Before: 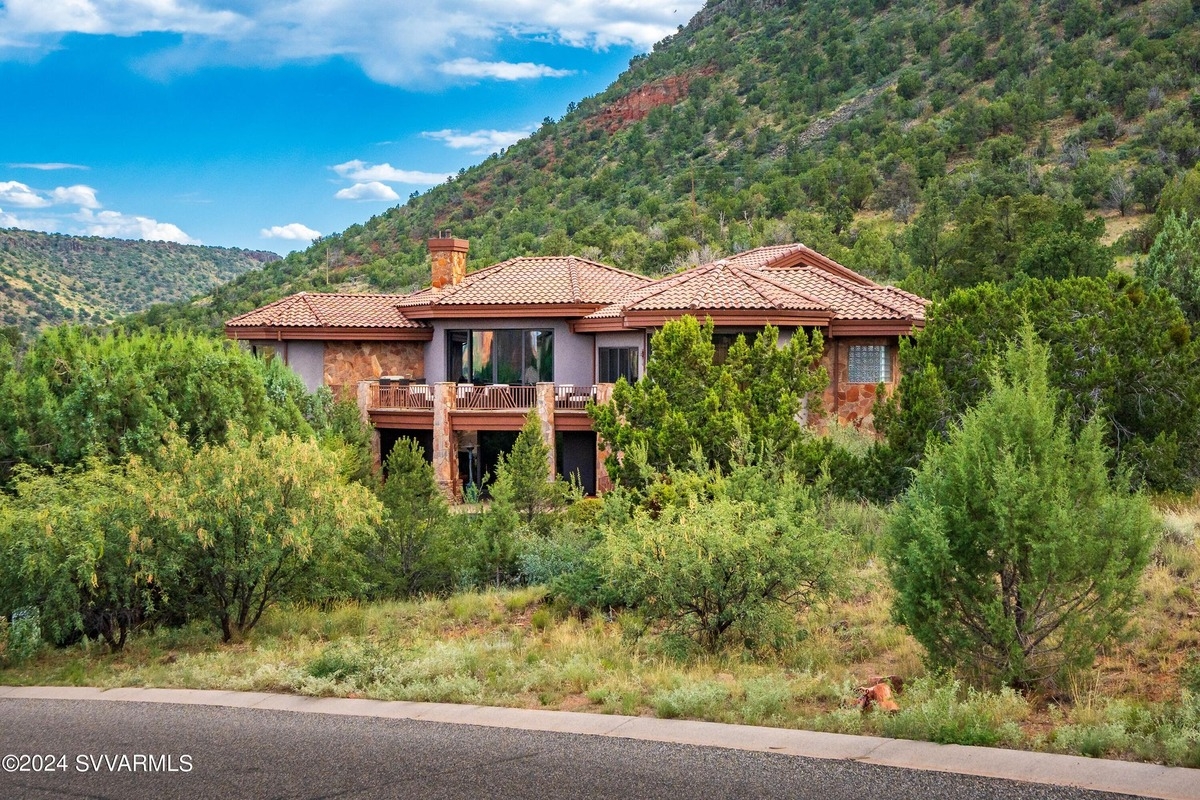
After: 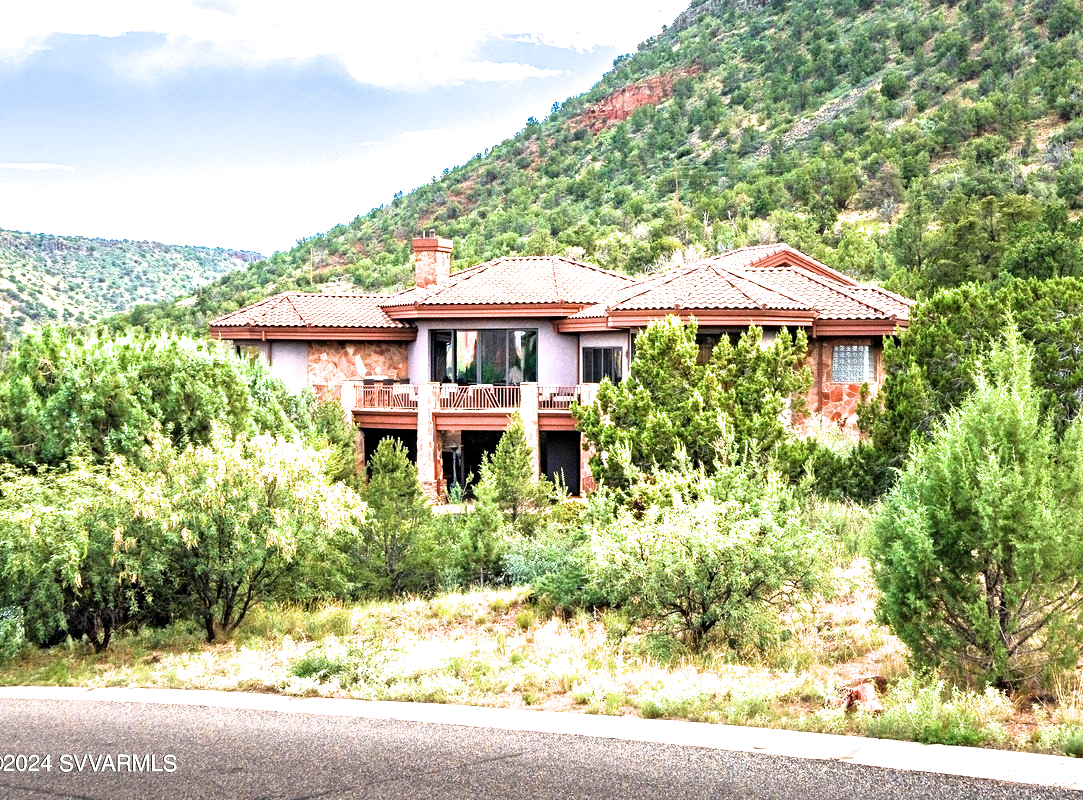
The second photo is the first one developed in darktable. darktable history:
color zones: curves: ch0 [(0, 0.558) (0.143, 0.559) (0.286, 0.529) (0.429, 0.505) (0.571, 0.5) (0.714, 0.5) (0.857, 0.5) (1, 0.558)]; ch1 [(0, 0.469) (0.01, 0.469) (0.12, 0.446) (0.248, 0.469) (0.5, 0.5) (0.748, 0.5) (0.99, 0.469) (1, 0.469)], mix -136.68%
crop and rotate: left 1.369%, right 8.348%
exposure: black level correction 0, exposure 1.199 EV, compensate highlight preservation false
filmic rgb: black relative exposure -8.26 EV, white relative exposure 2.2 EV, target white luminance 99.873%, hardness 7.07, latitude 75.44%, contrast 1.314, highlights saturation mix -2.59%, shadows ↔ highlights balance 30.42%
